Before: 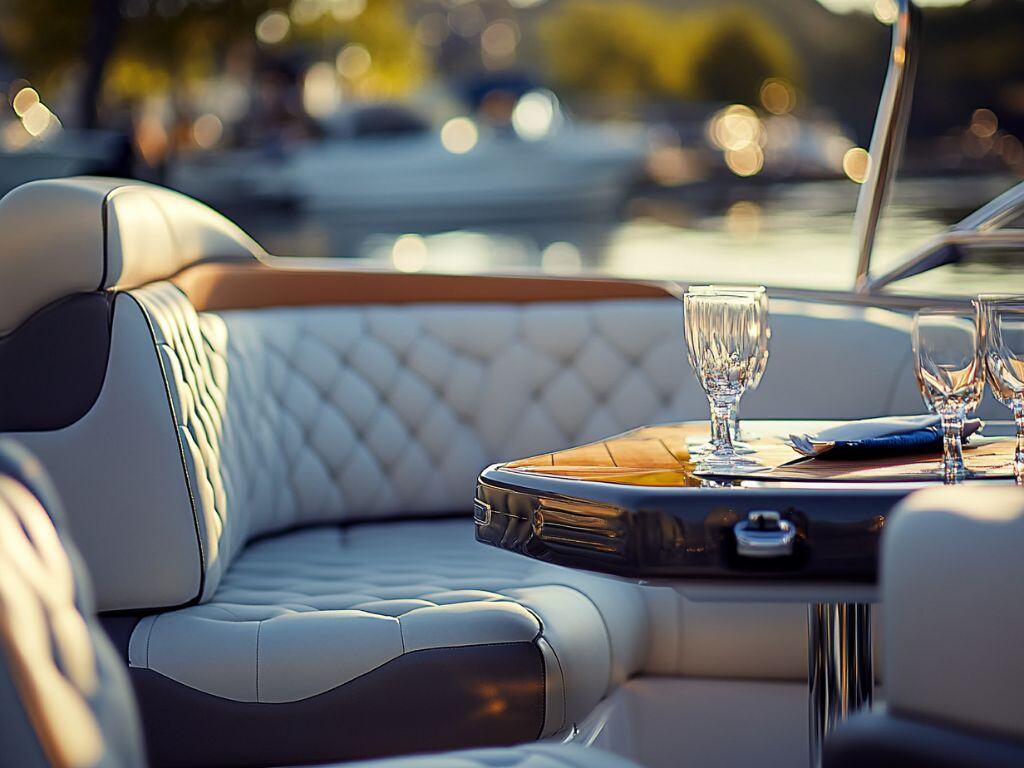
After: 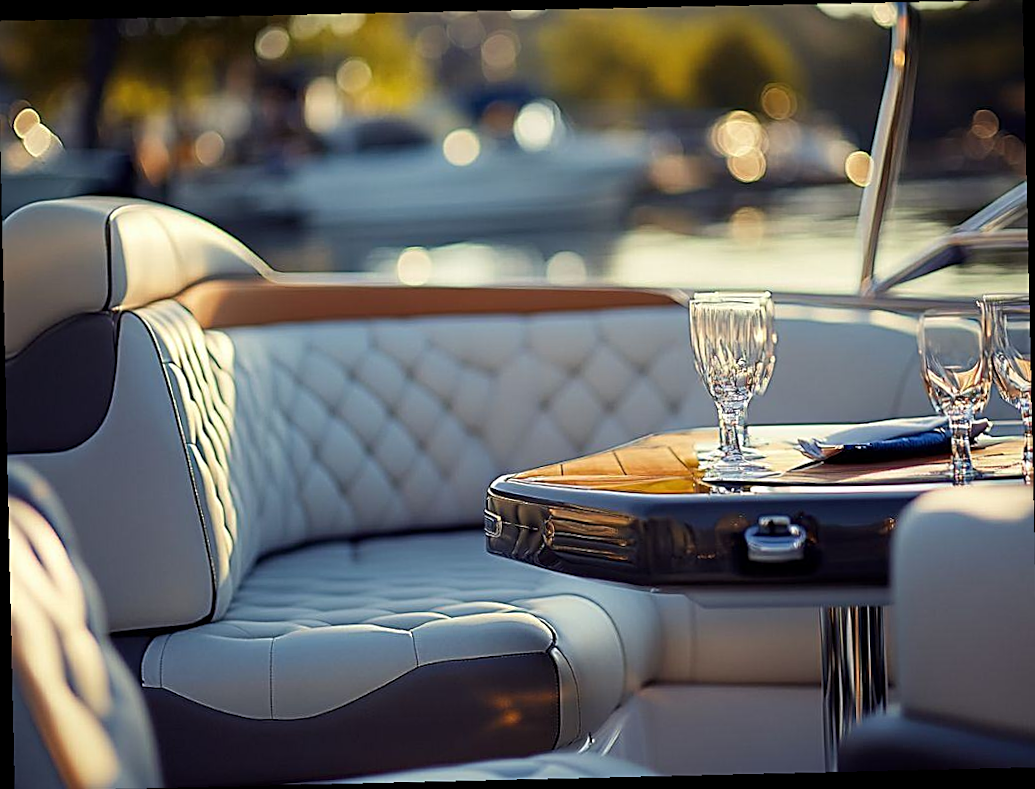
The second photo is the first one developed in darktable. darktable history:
sharpen: on, module defaults
crop and rotate: angle -0.5°
rotate and perspective: rotation -1.77°, lens shift (horizontal) 0.004, automatic cropping off
